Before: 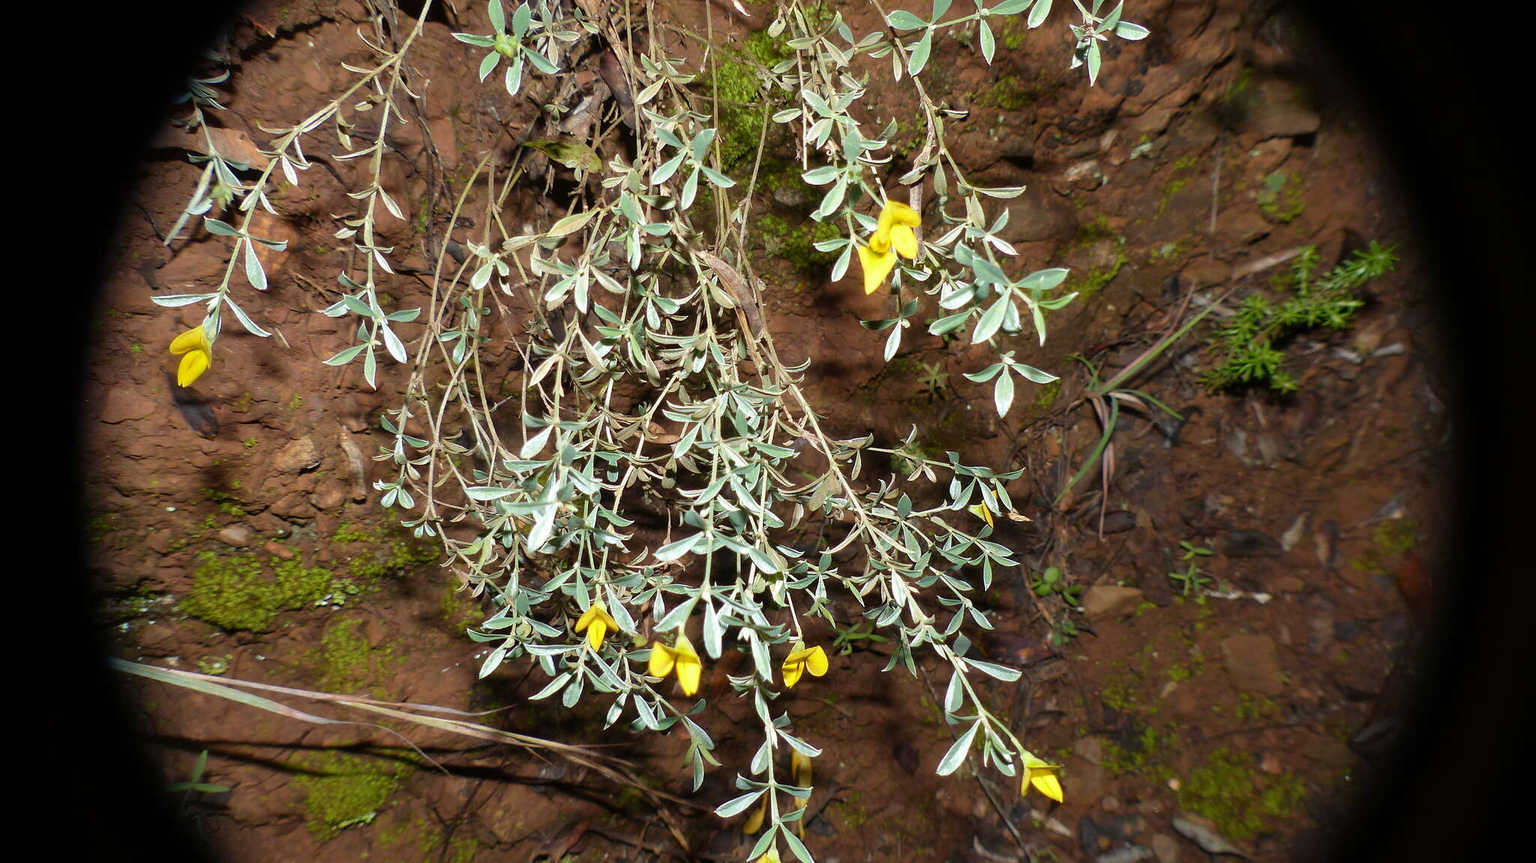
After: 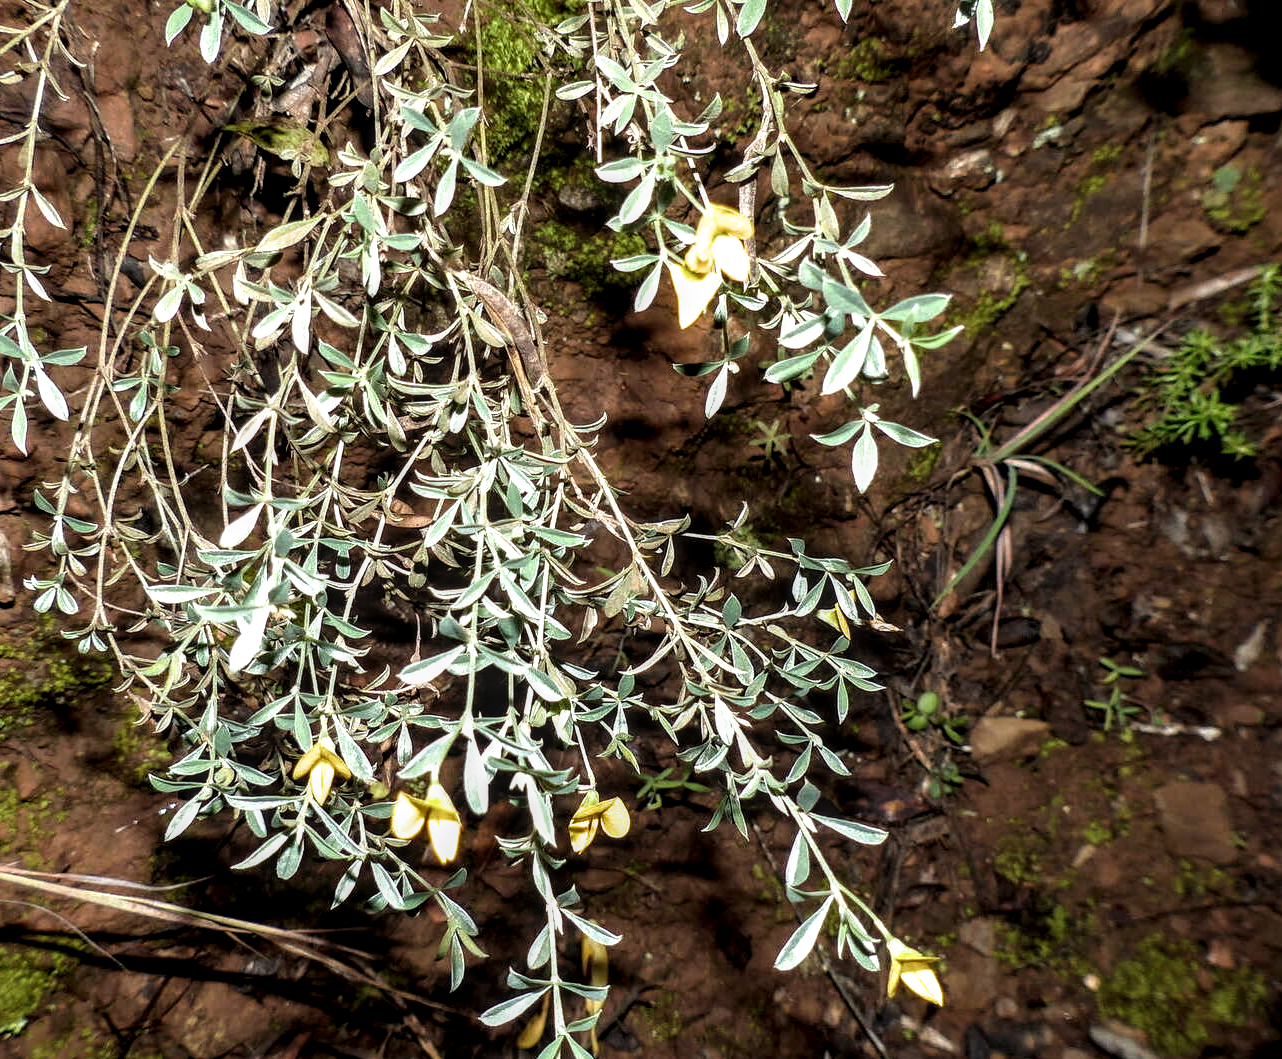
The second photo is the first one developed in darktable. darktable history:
crop and rotate: left 23.155%, top 5.622%, right 14.224%, bottom 2.314%
filmic rgb: black relative exposure -7.97 EV, white relative exposure 2.2 EV, hardness 6.94, color science v6 (2022)
local contrast: highlights 24%, detail 150%
